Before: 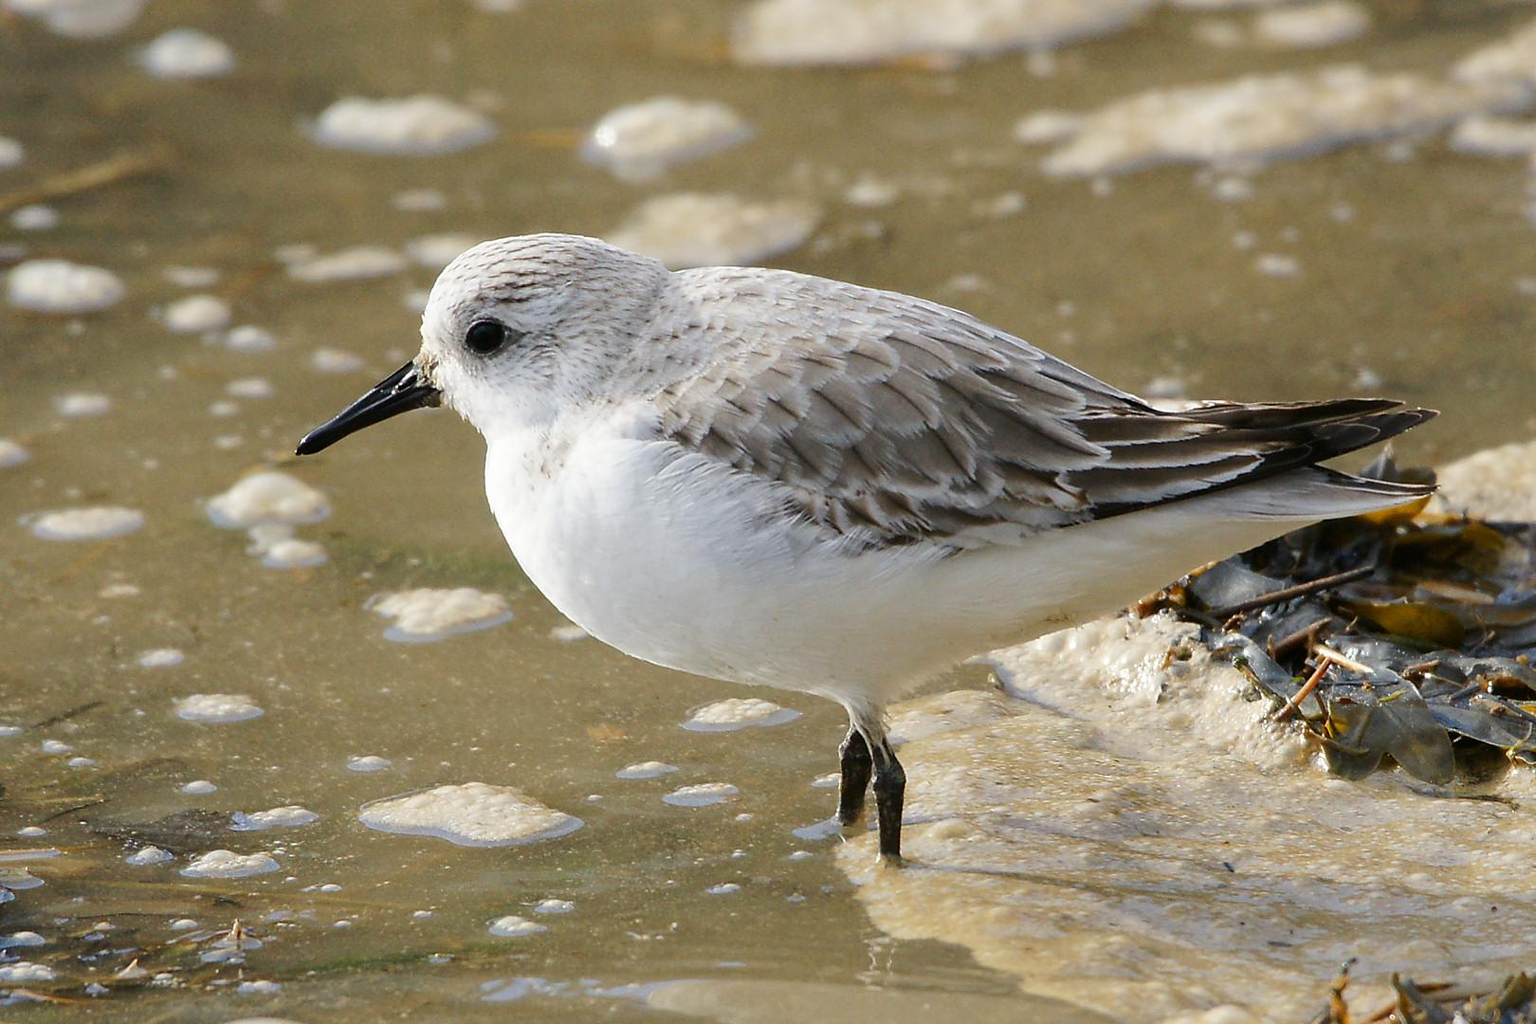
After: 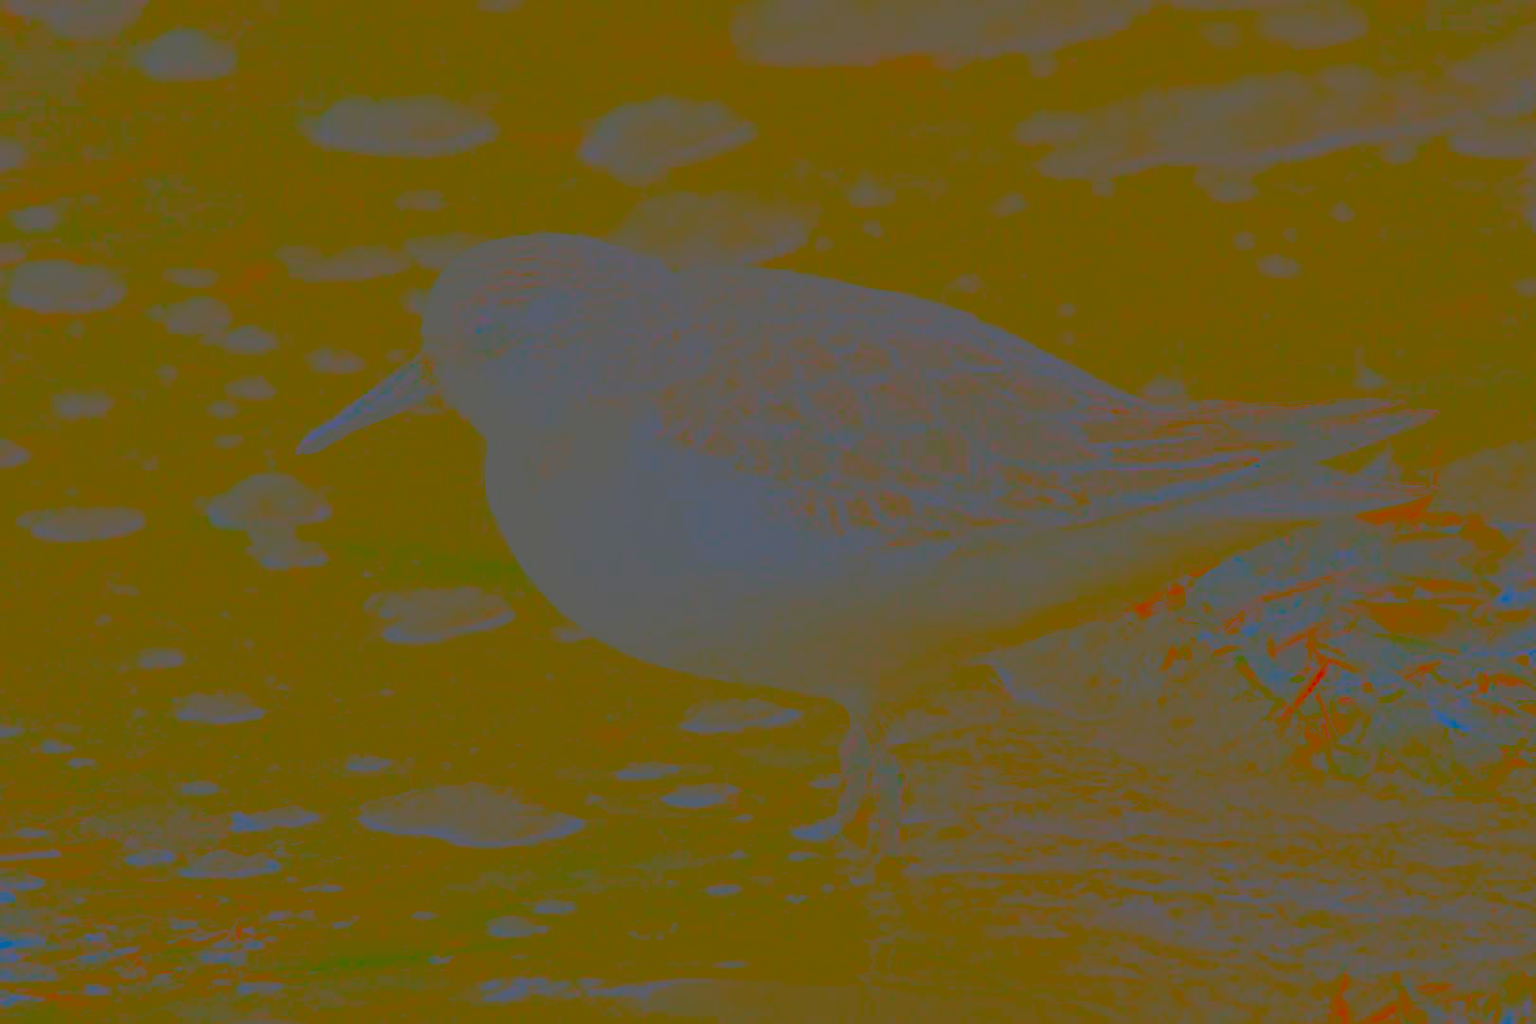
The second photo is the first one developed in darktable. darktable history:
color balance rgb: perceptual saturation grading › global saturation 20%, perceptual saturation grading › highlights -25%, perceptual saturation grading › shadows 50%
contrast brightness saturation: contrast -0.99, brightness -0.17, saturation 0.75
exposure: exposure -0.177 EV, compensate highlight preservation false
